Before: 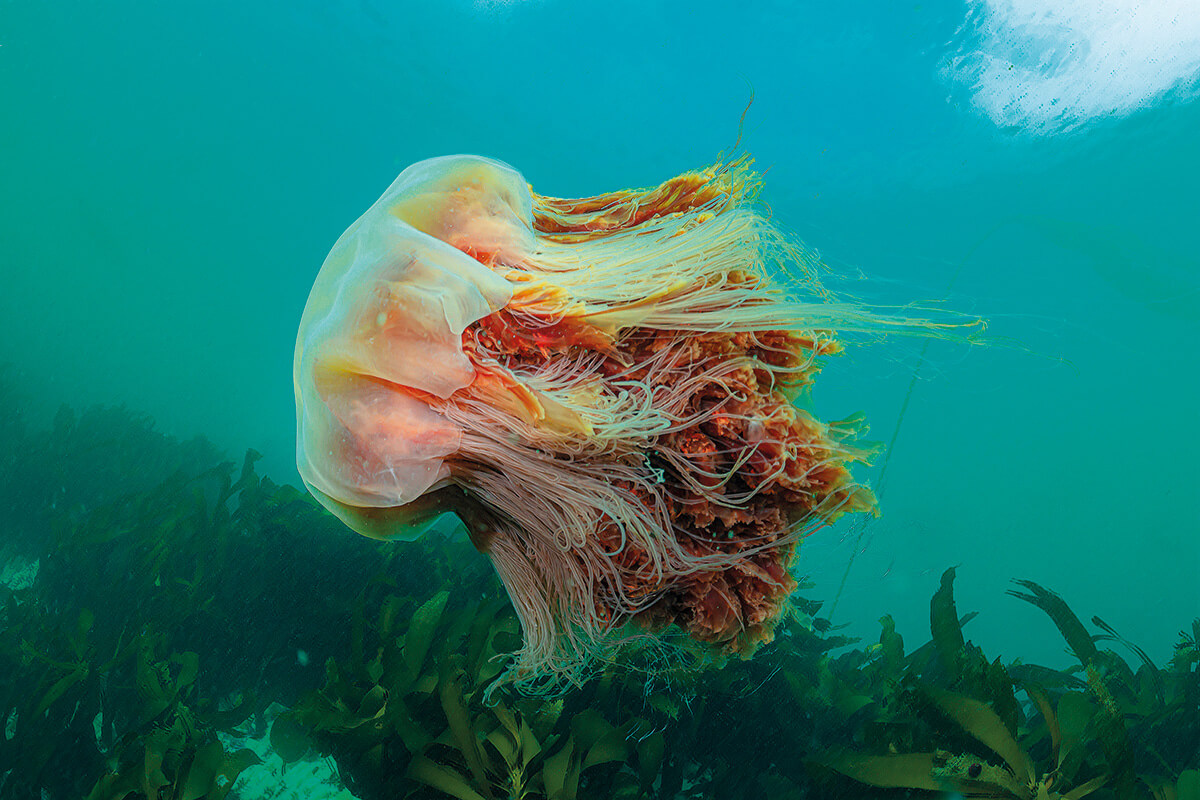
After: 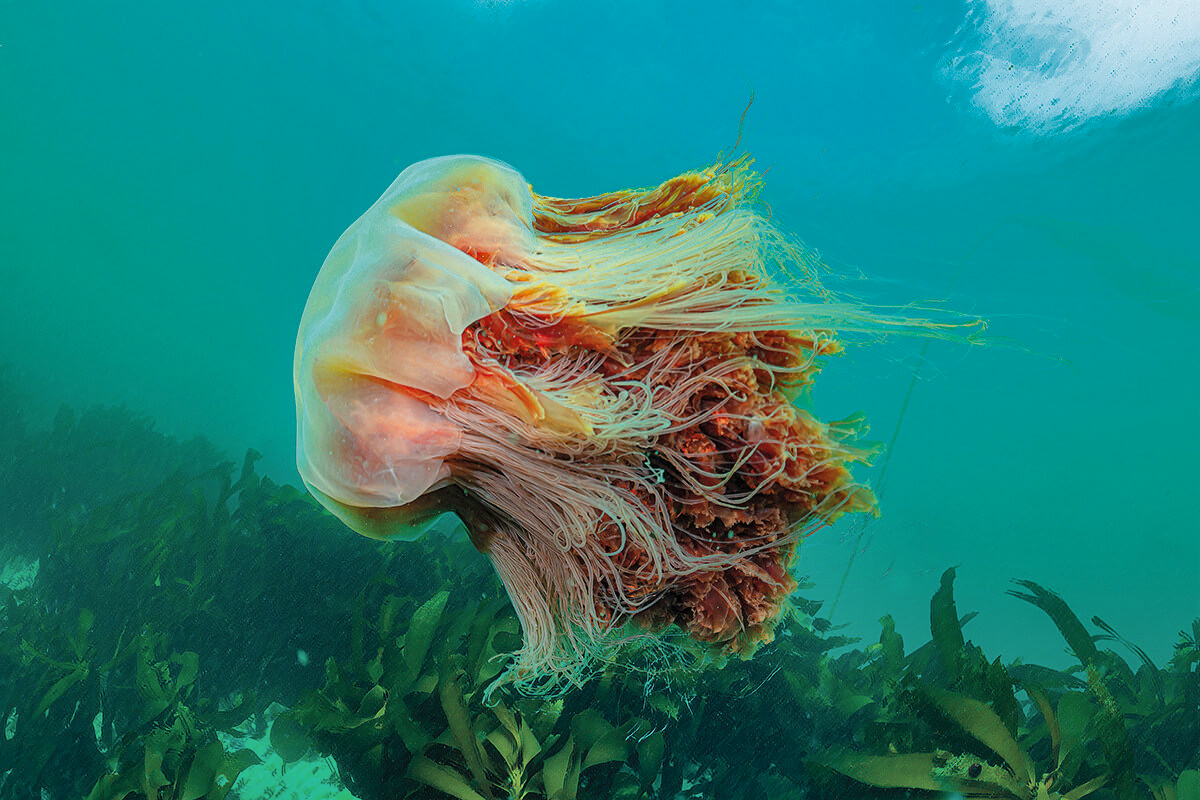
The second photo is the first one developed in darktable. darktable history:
shadows and highlights: shadows 58.46, soften with gaussian
